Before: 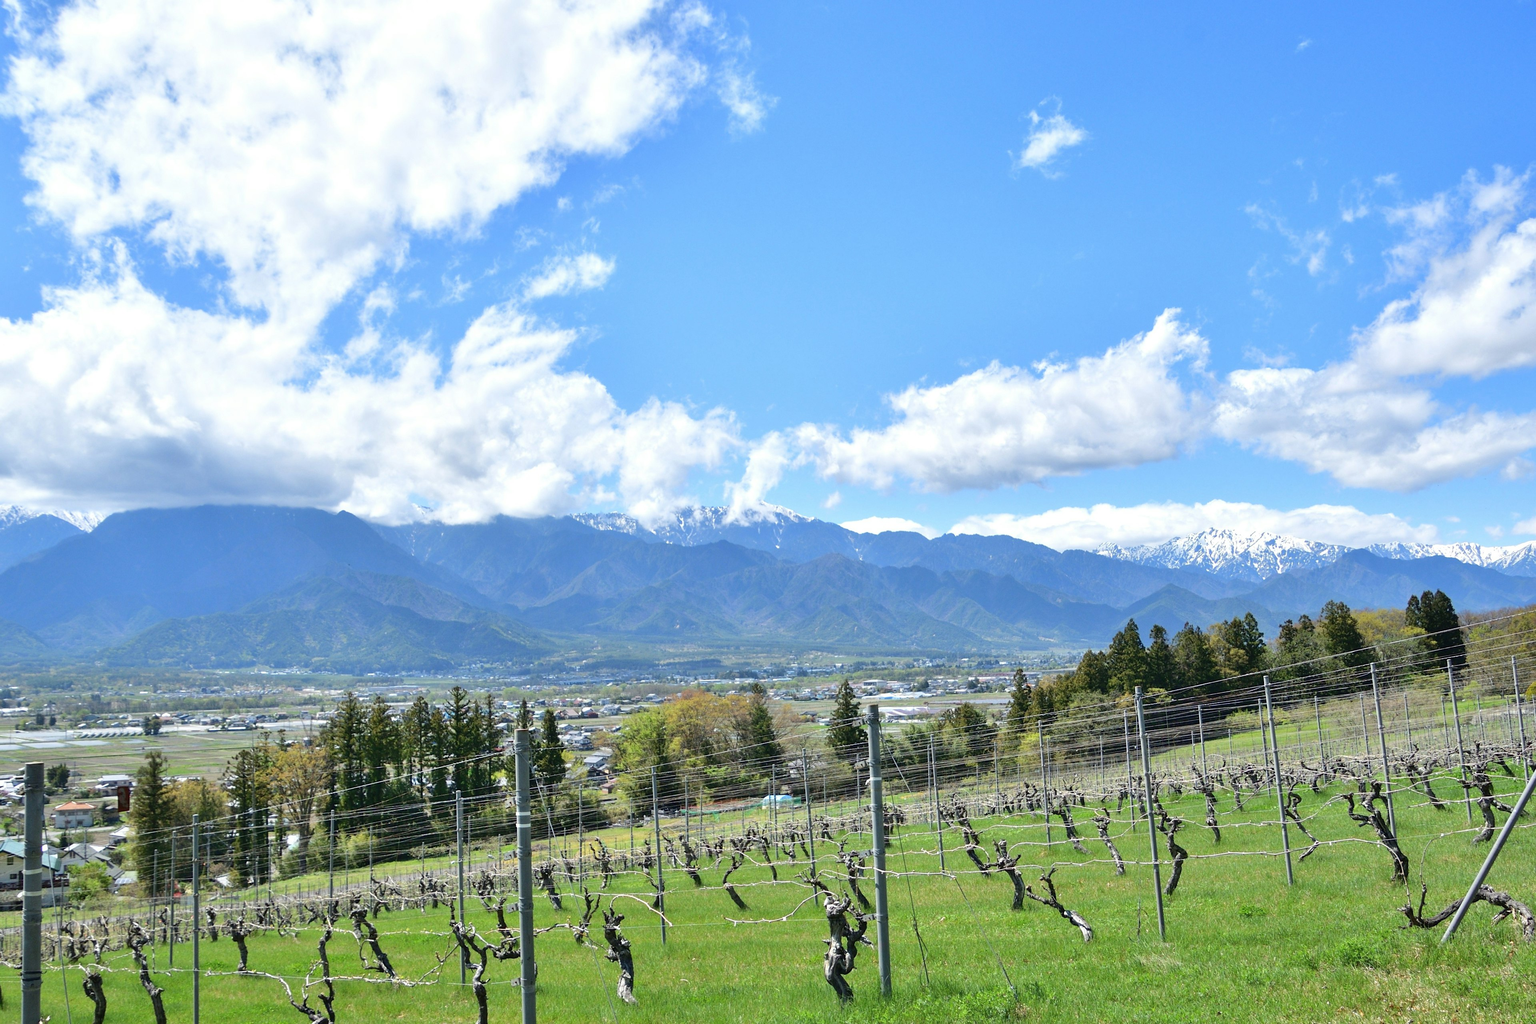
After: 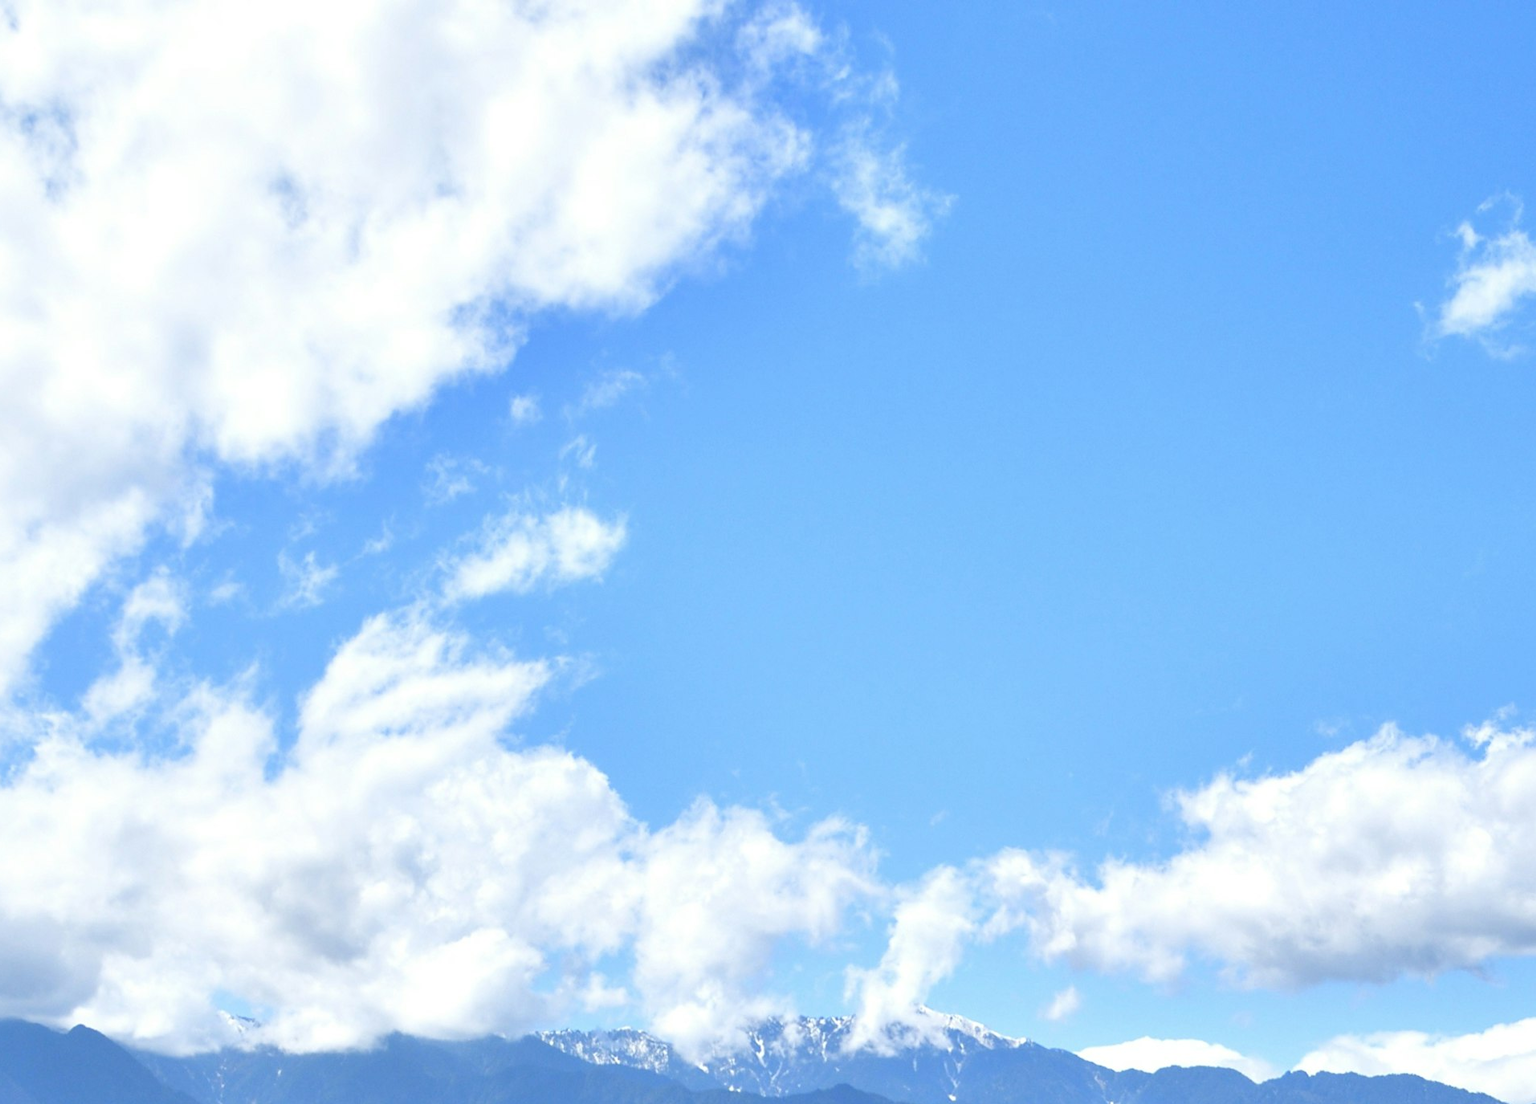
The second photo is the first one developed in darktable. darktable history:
crop: left 19.743%, right 30.42%, bottom 46.238%
